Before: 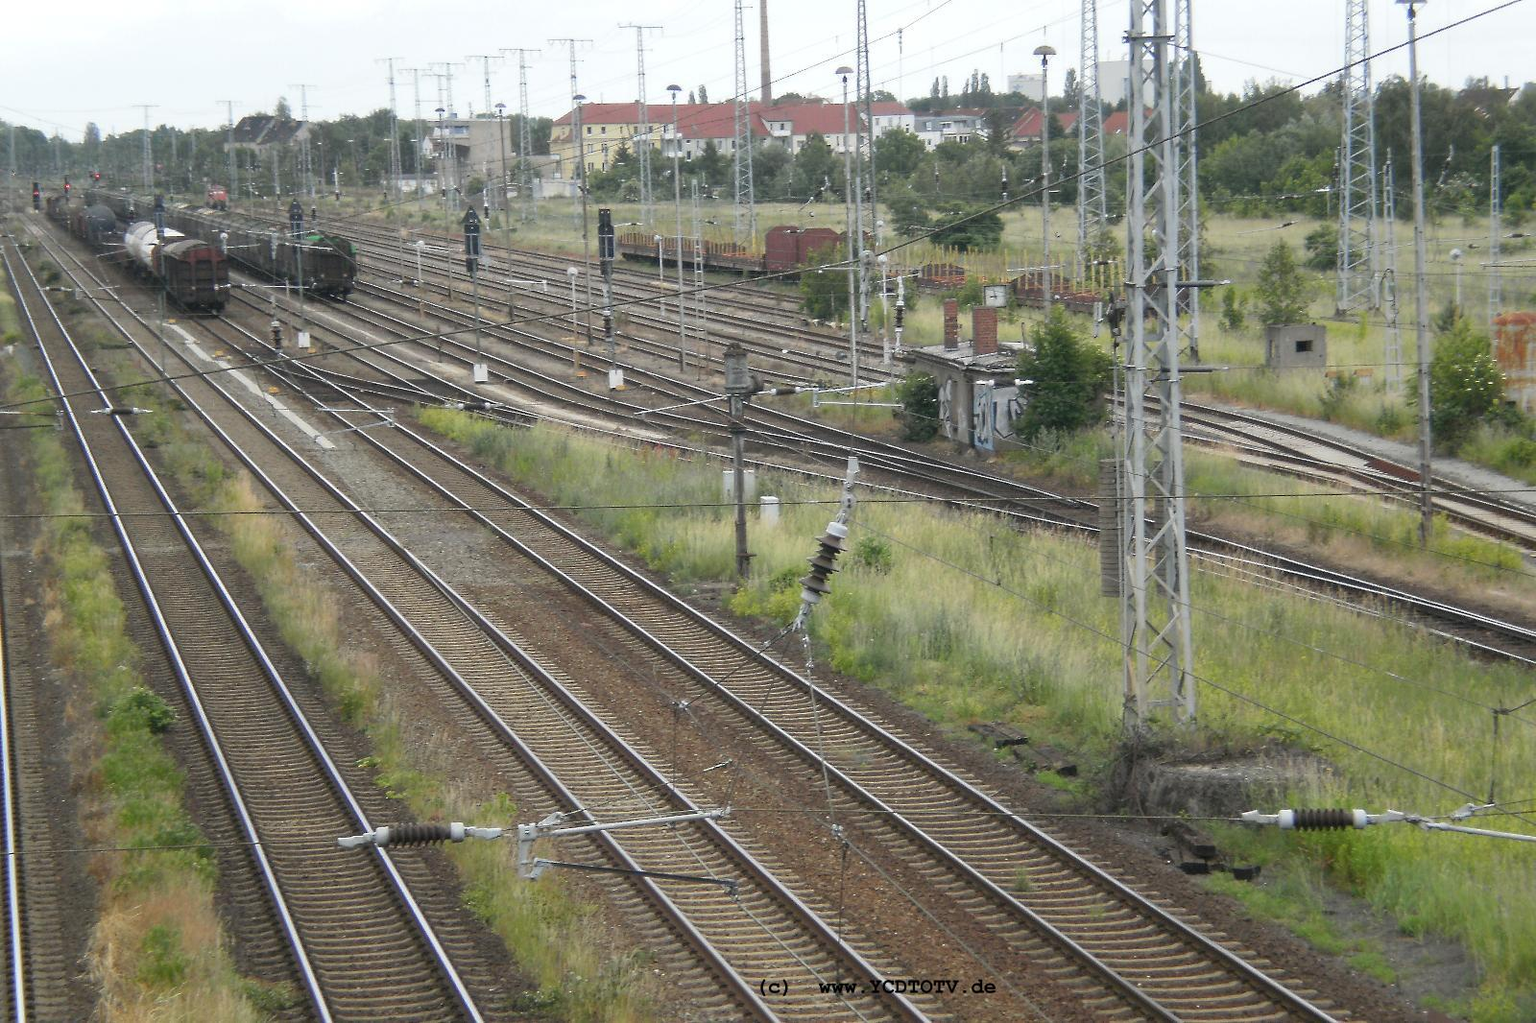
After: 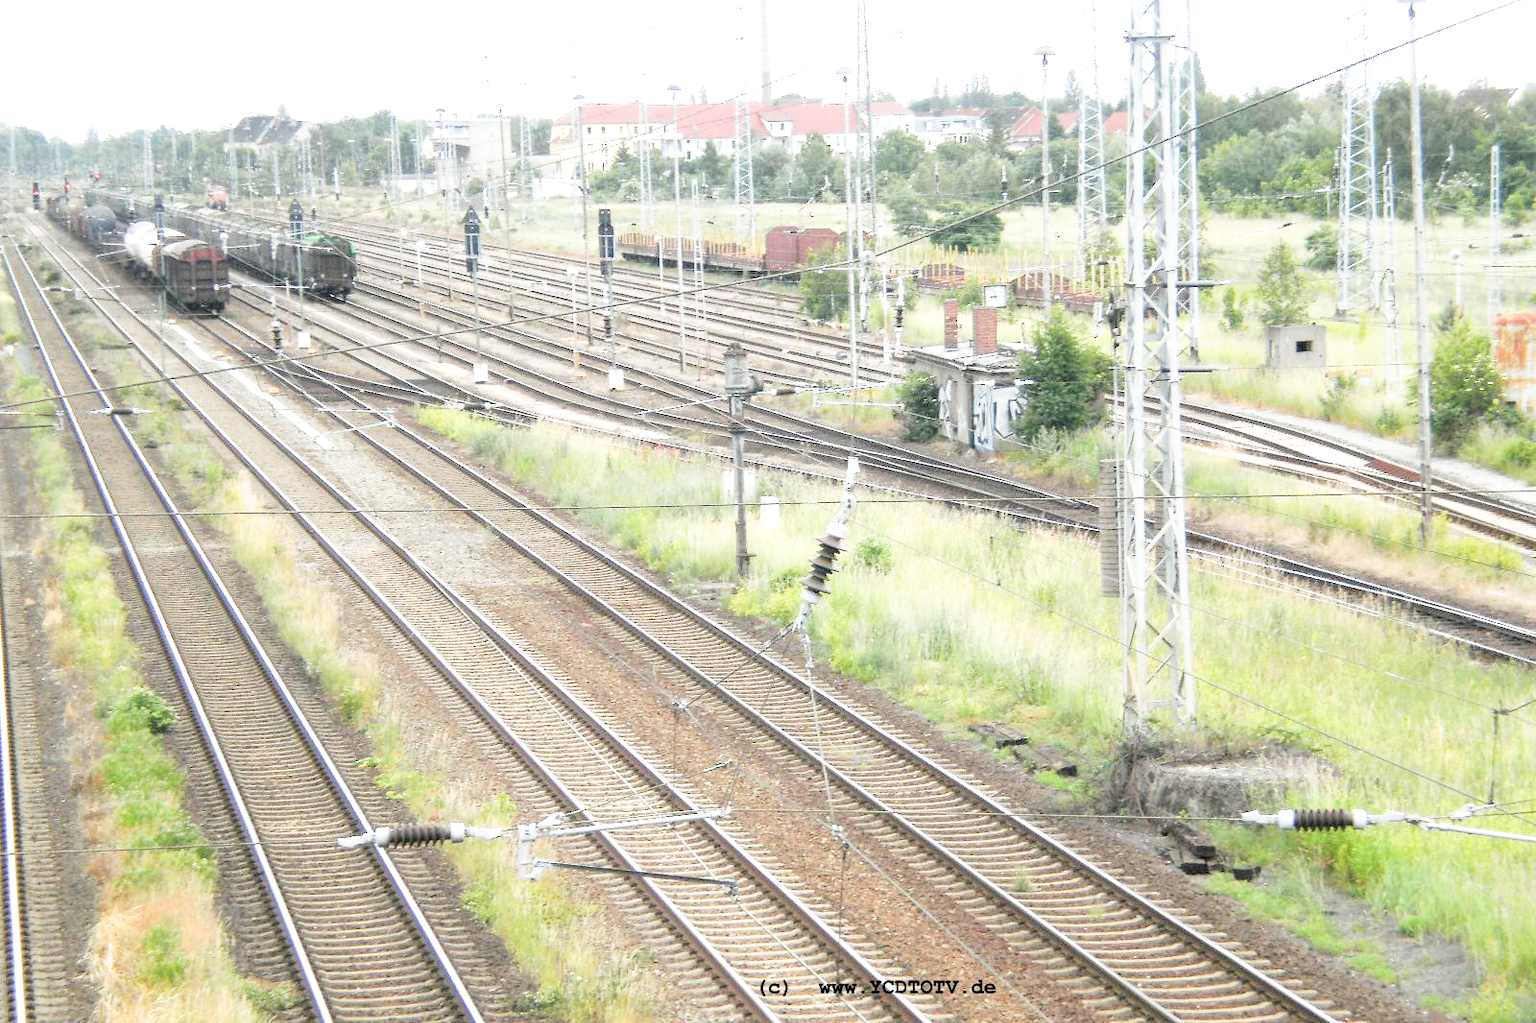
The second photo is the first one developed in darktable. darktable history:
filmic rgb: black relative exposure -5.12 EV, white relative exposure 3.55 EV, hardness 3.17, contrast 1.185, highlights saturation mix -49.97%, iterations of high-quality reconstruction 0
exposure: black level correction 0, exposure 1.983 EV, compensate highlight preservation false
